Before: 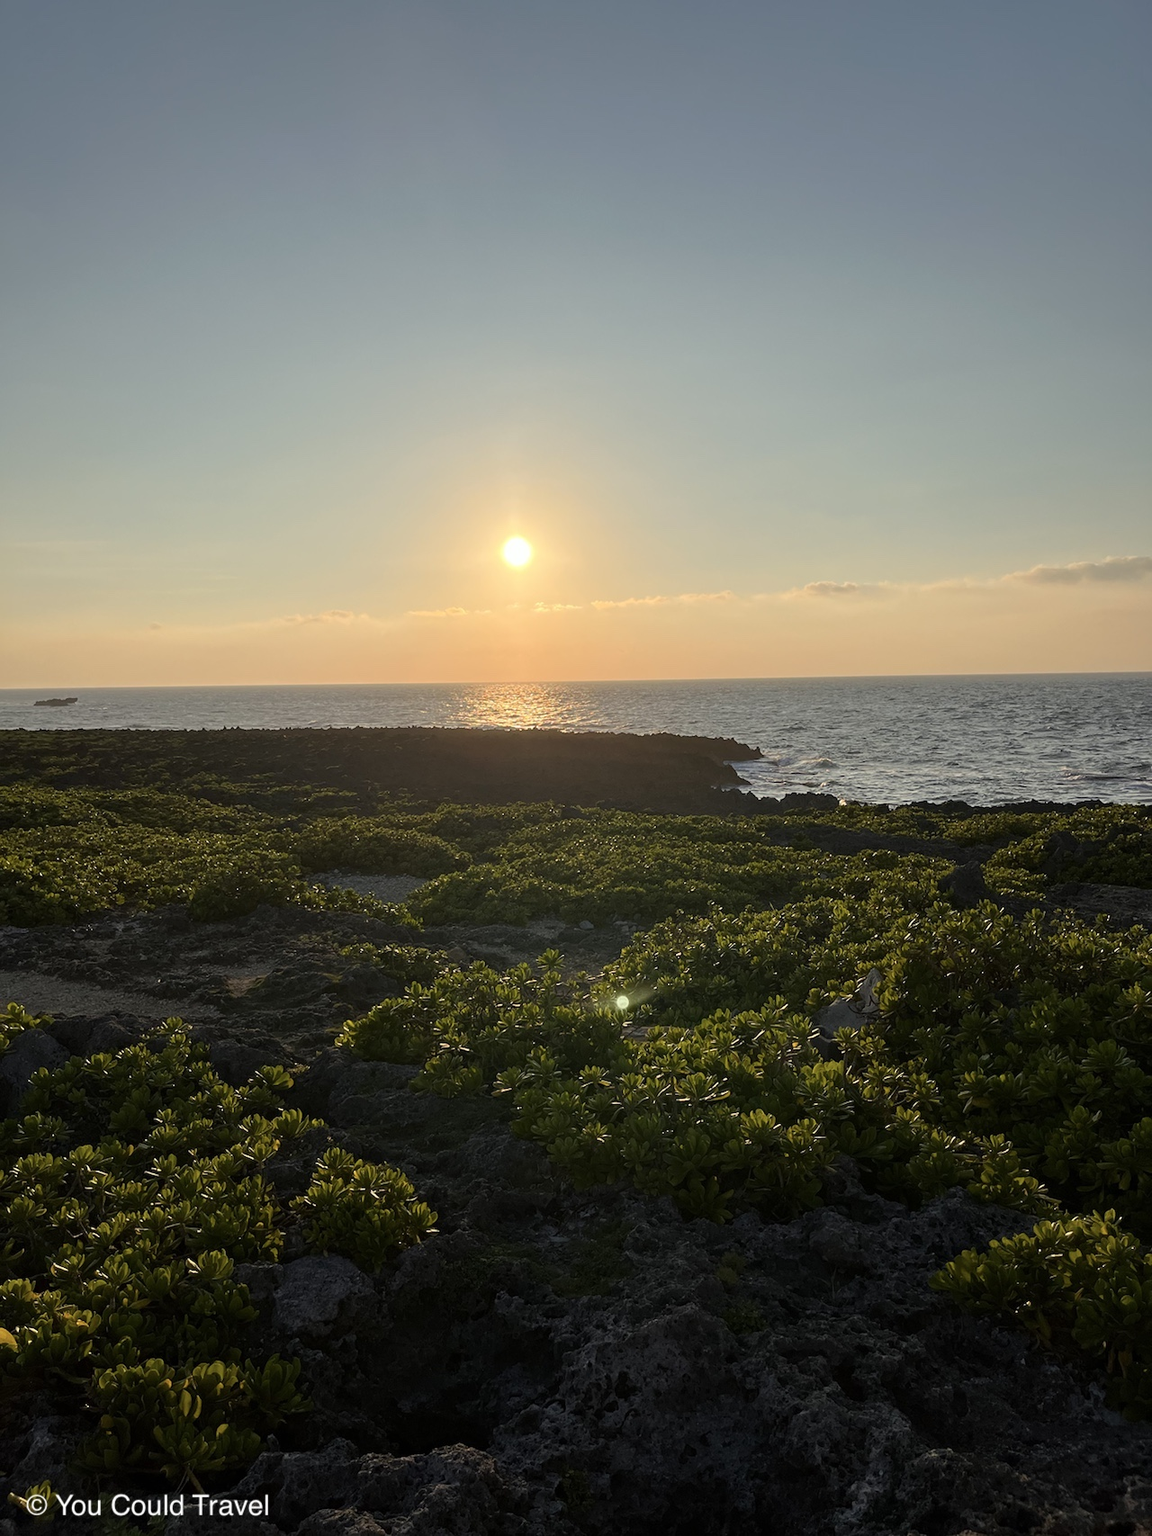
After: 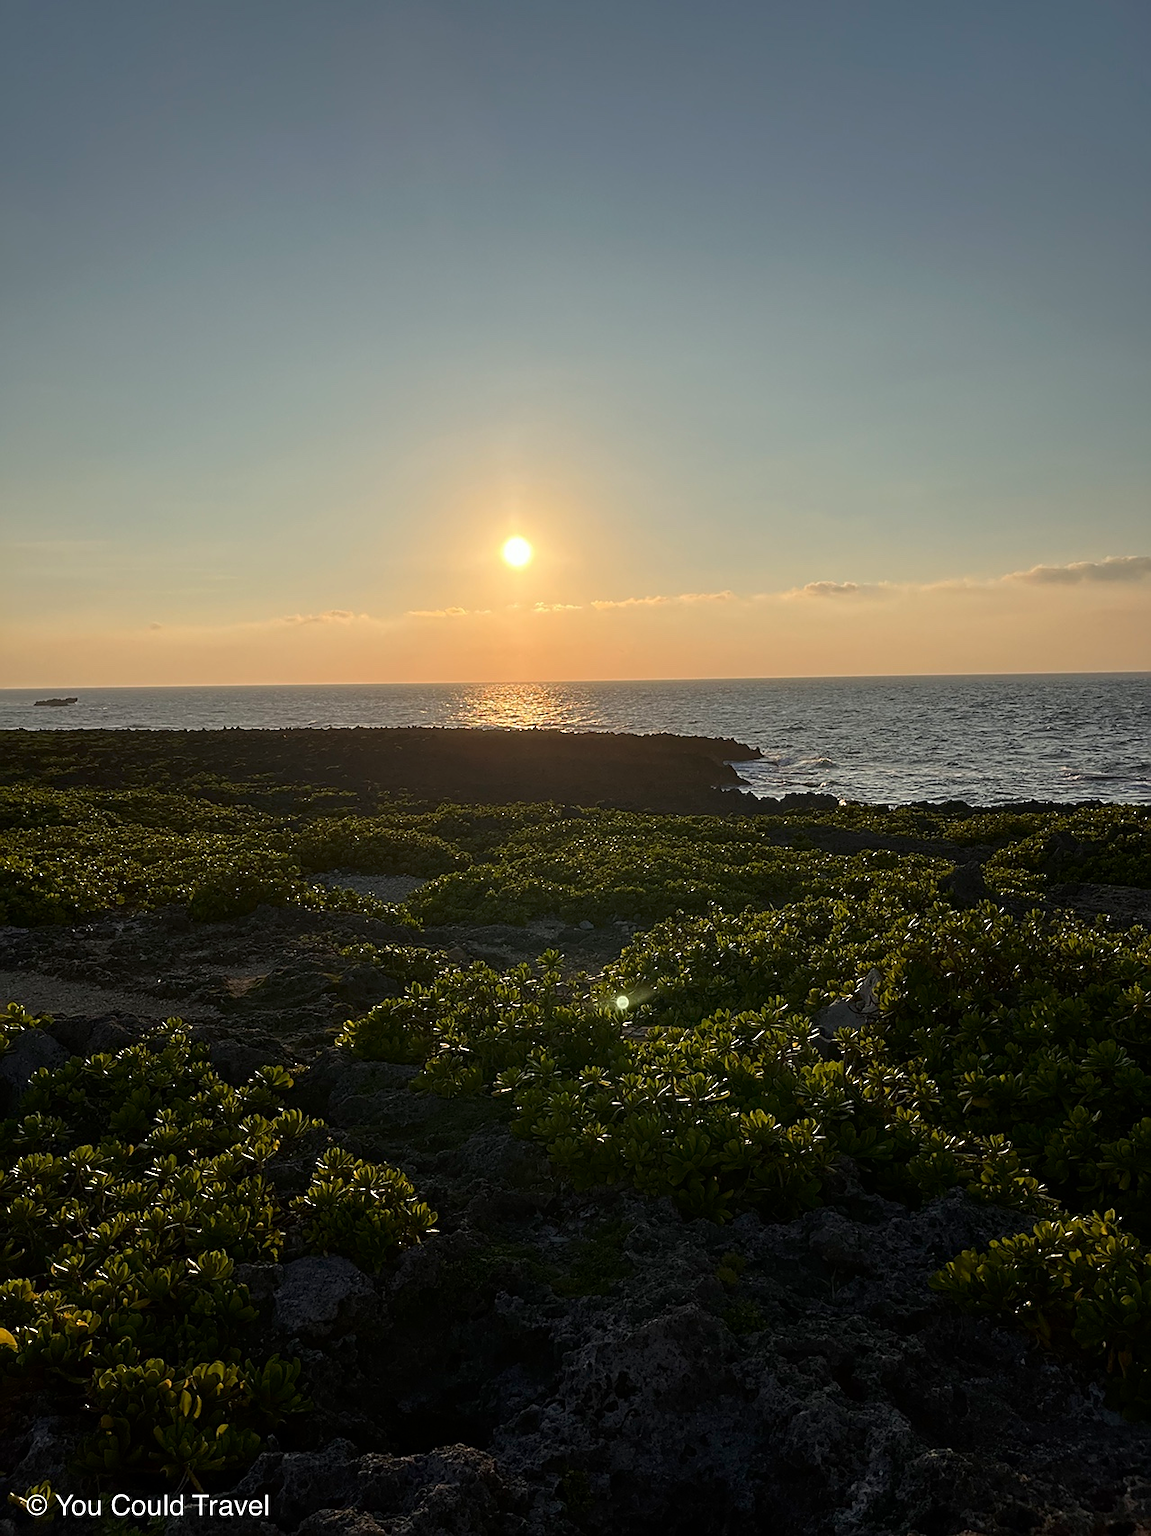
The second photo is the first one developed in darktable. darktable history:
sharpen: on, module defaults
contrast brightness saturation: brightness -0.099
